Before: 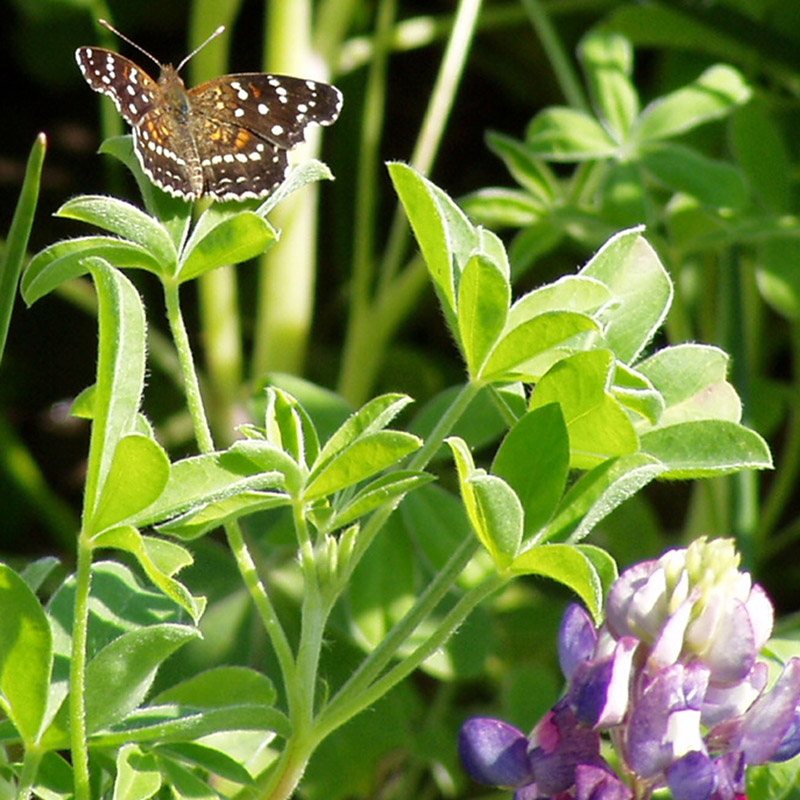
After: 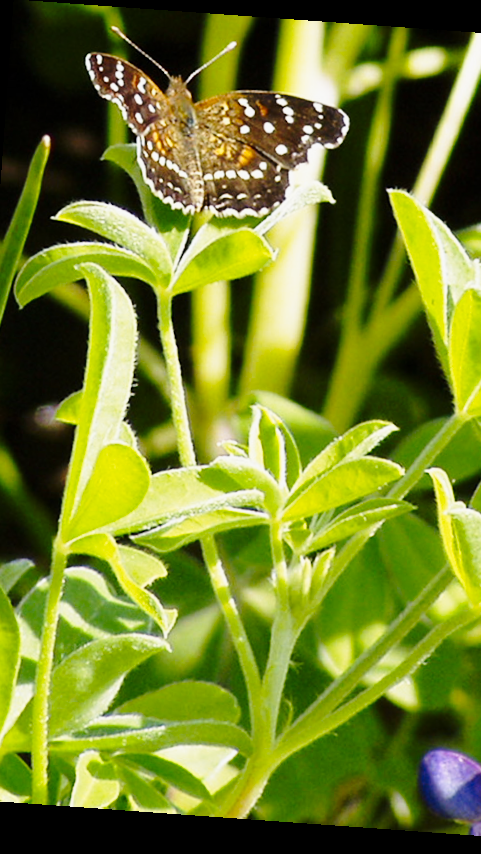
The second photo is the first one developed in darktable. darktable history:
rotate and perspective: rotation 4.1°, automatic cropping off
color contrast: green-magenta contrast 0.8, blue-yellow contrast 1.1, unbound 0
crop: left 5.114%, right 38.589%
base curve: curves: ch0 [(0, 0) (0.028, 0.03) (0.121, 0.232) (0.46, 0.748) (0.859, 0.968) (1, 1)], preserve colors none
exposure: exposure -0.36 EV, compensate highlight preservation false
